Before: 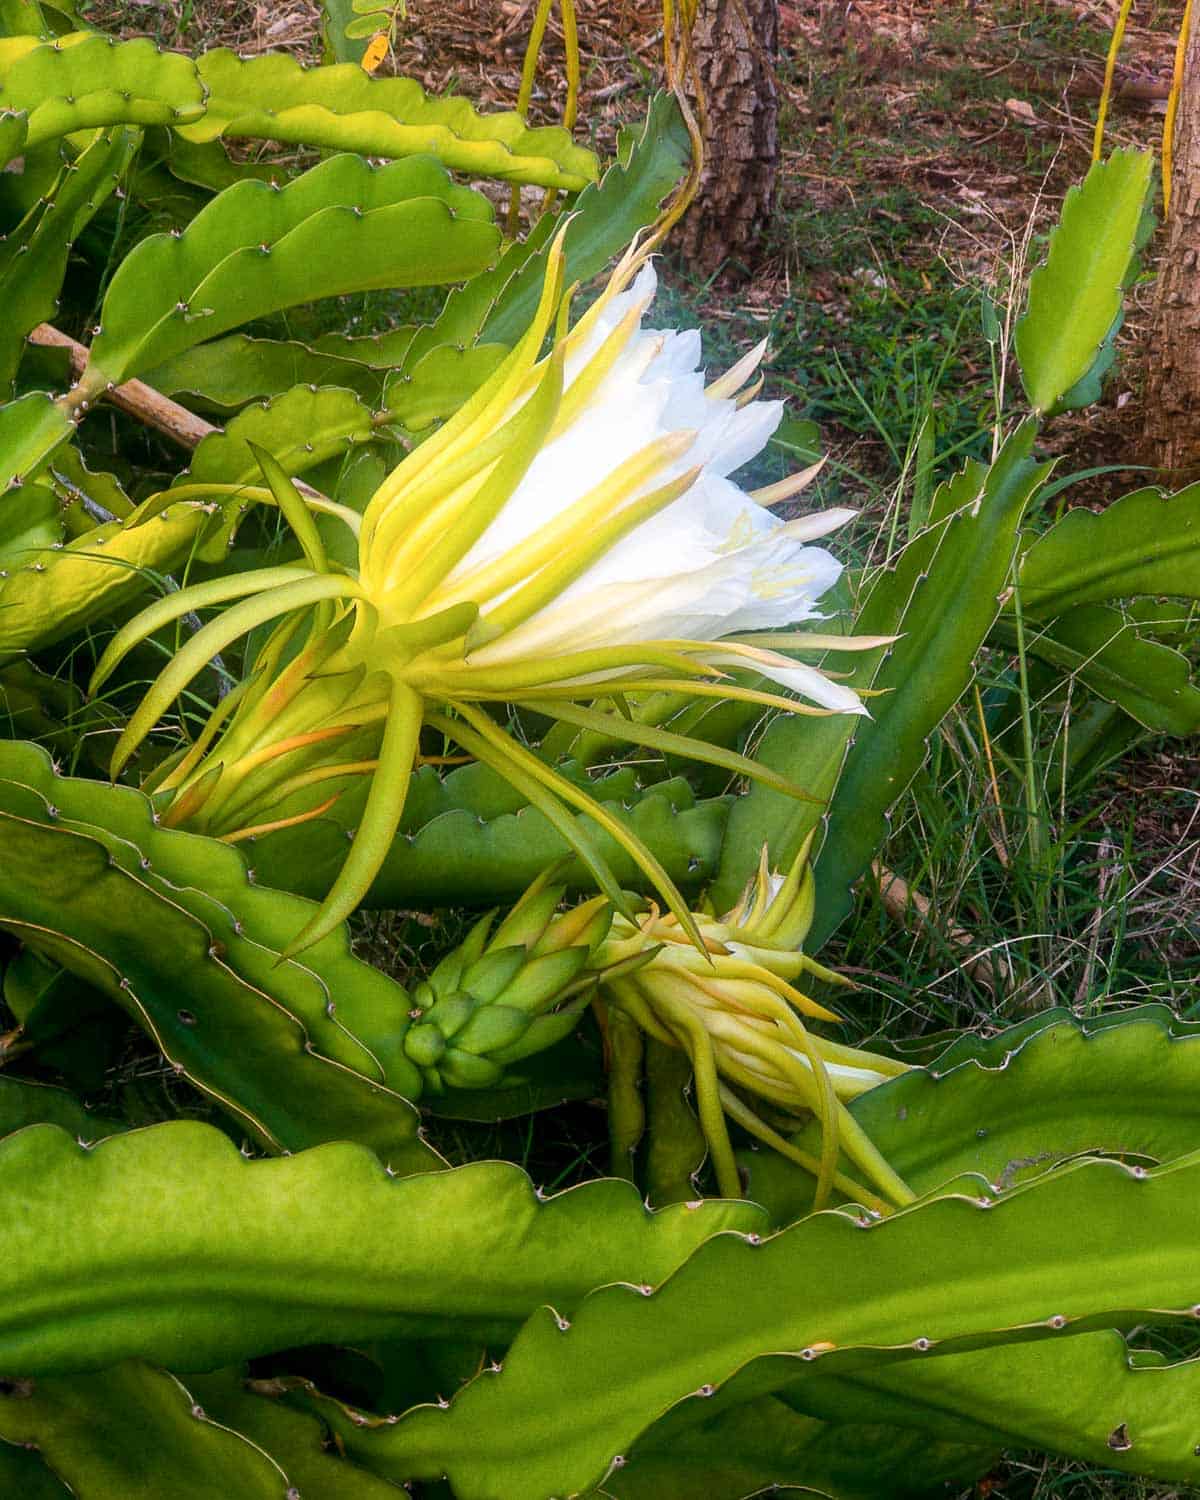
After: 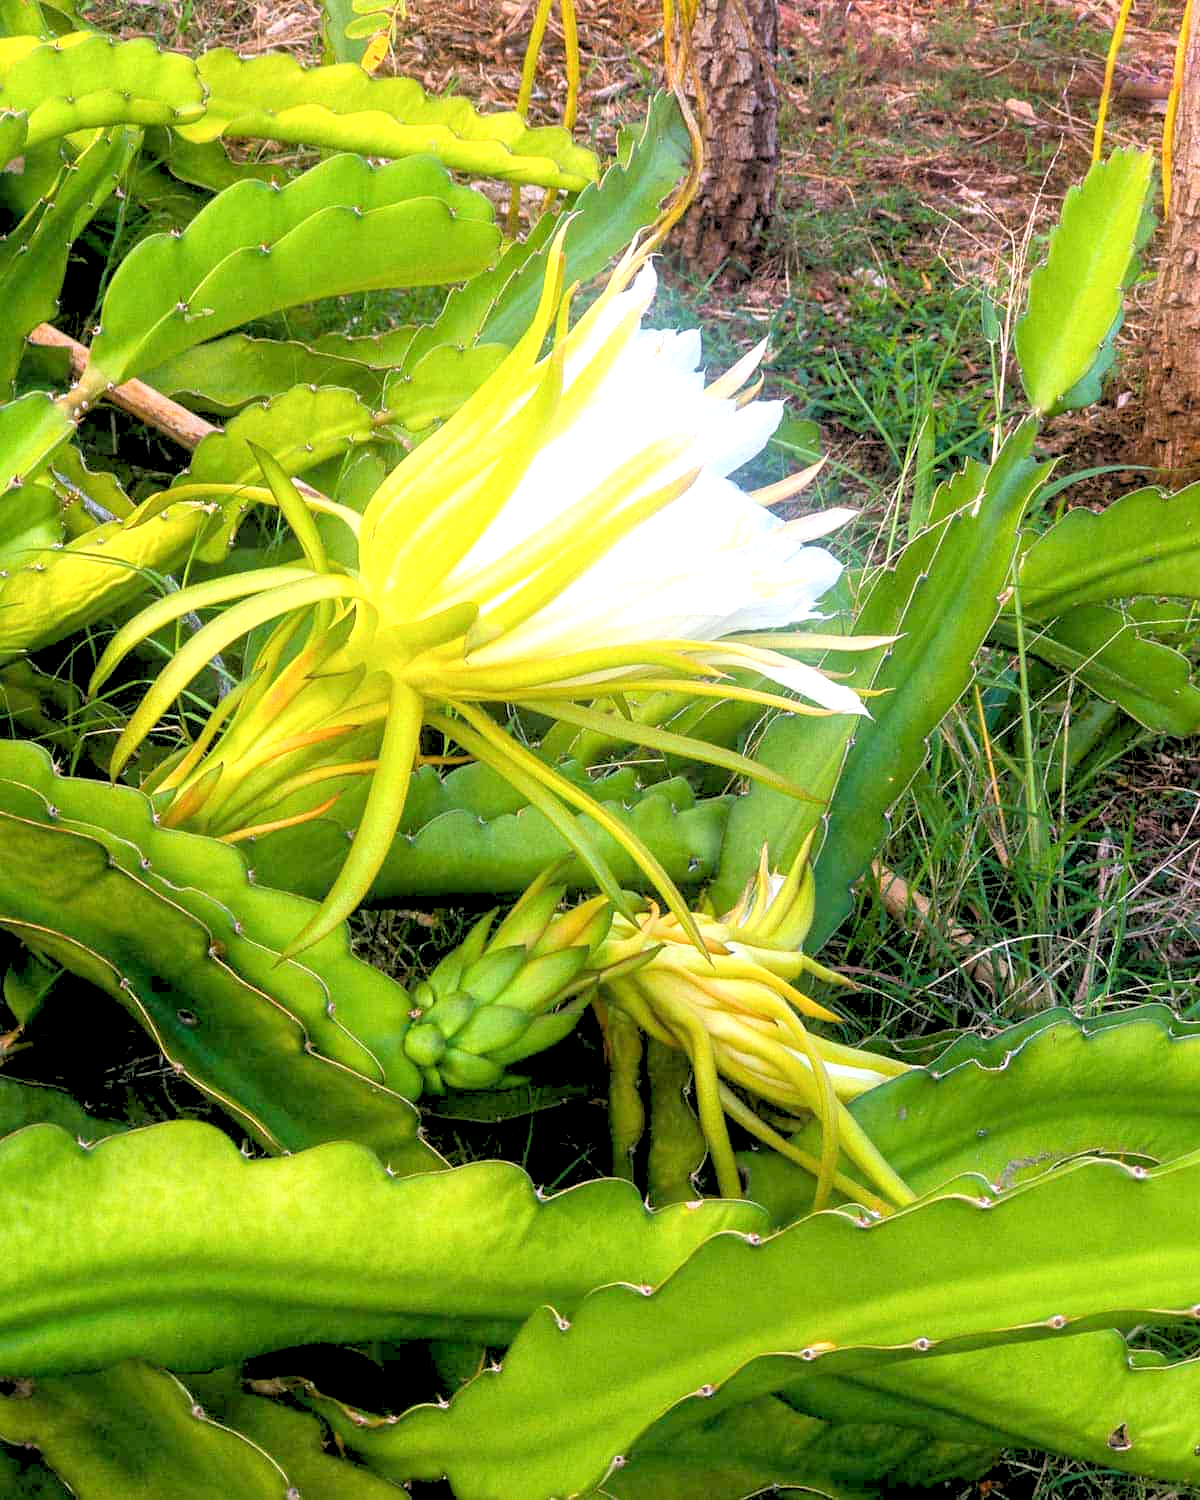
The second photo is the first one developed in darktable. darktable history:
tone equalizer: on, module defaults
exposure: exposure 0.999 EV, compensate highlight preservation false
rgb levels: preserve colors sum RGB, levels [[0.038, 0.433, 0.934], [0, 0.5, 1], [0, 0.5, 1]]
